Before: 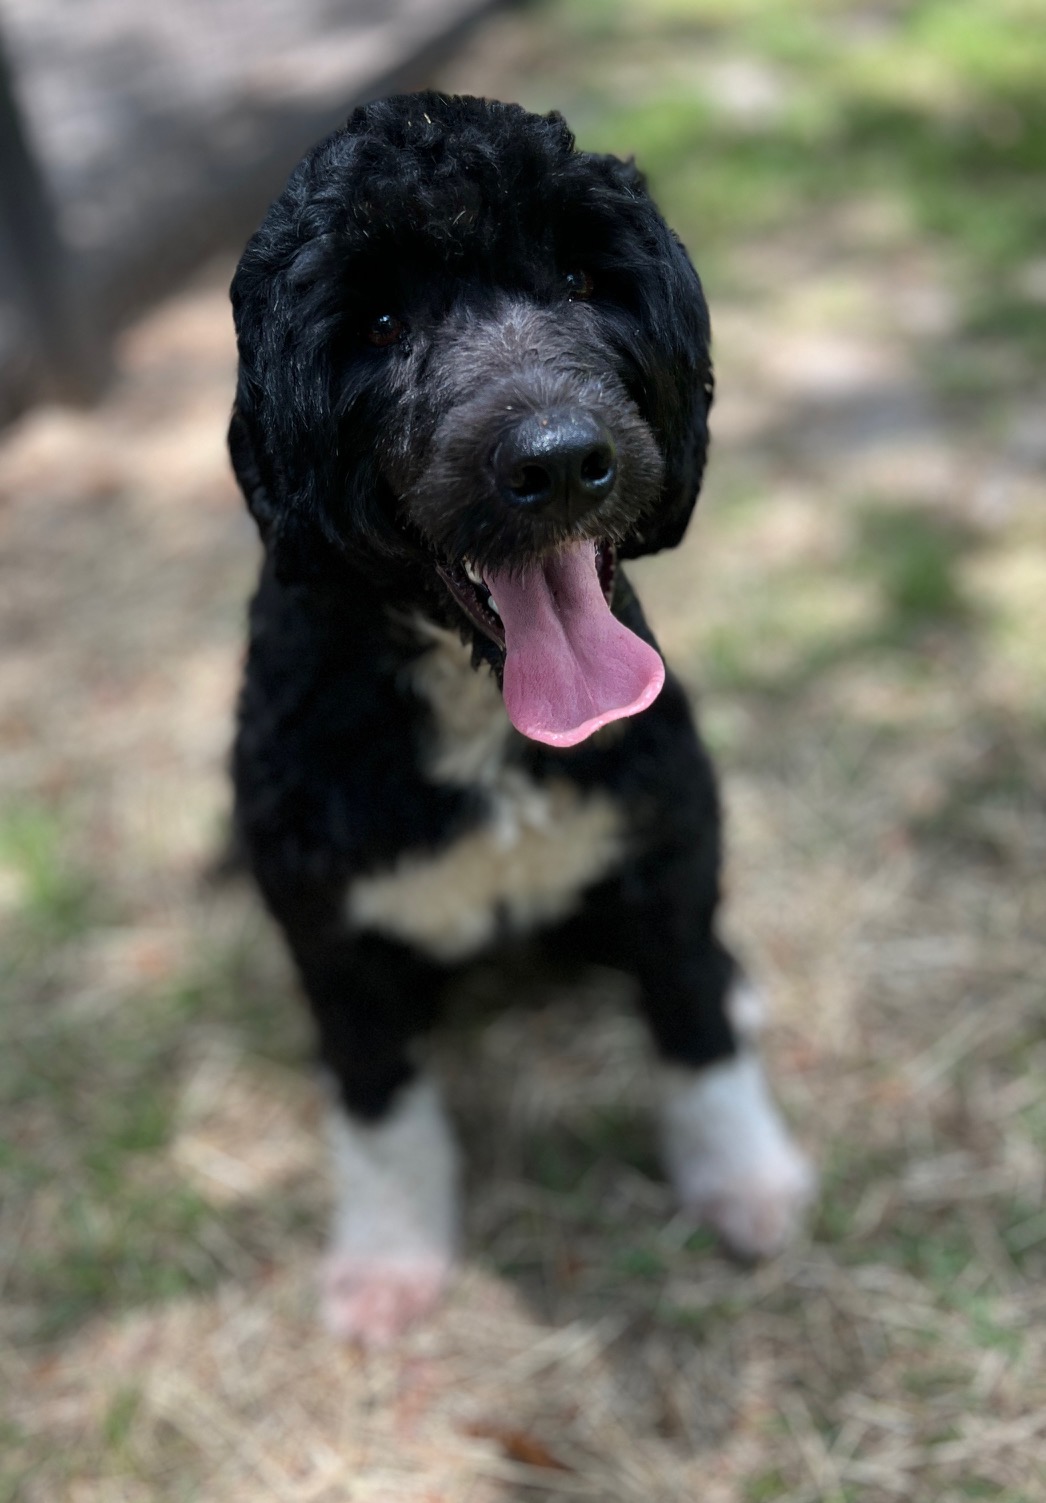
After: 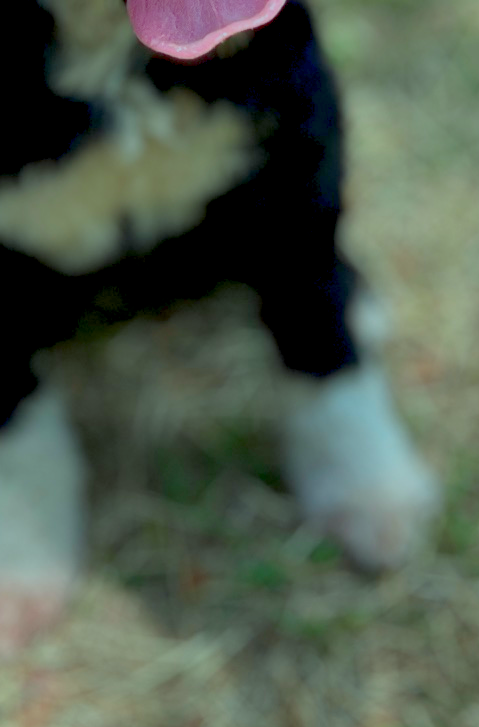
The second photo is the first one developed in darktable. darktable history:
color balance rgb: perceptual saturation grading › global saturation -27.94%, hue shift -2.27°, contrast -21.26%
exposure: black level correction 0.009, exposure -0.159 EV, compensate highlight preservation false
color correction: highlights a* -10.77, highlights b* 9.8, saturation 1.72
color calibration: illuminant as shot in camera, x 0.358, y 0.373, temperature 4628.91 K
crop: left 35.976%, top 45.819%, right 18.162%, bottom 5.807%
tone equalizer: on, module defaults
